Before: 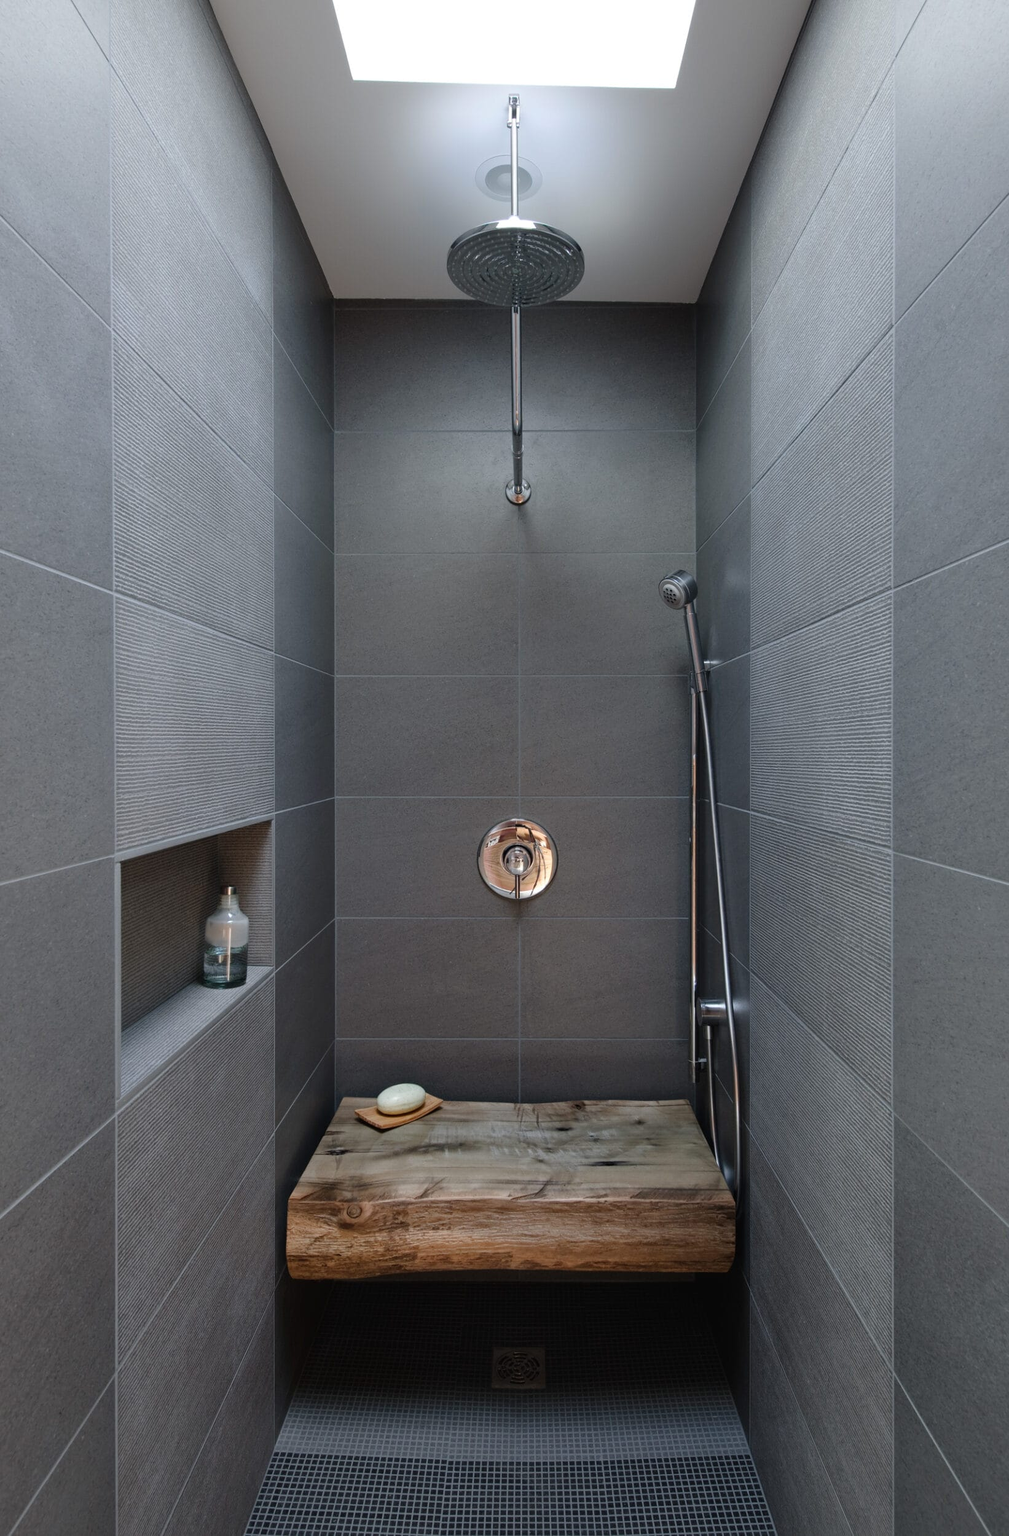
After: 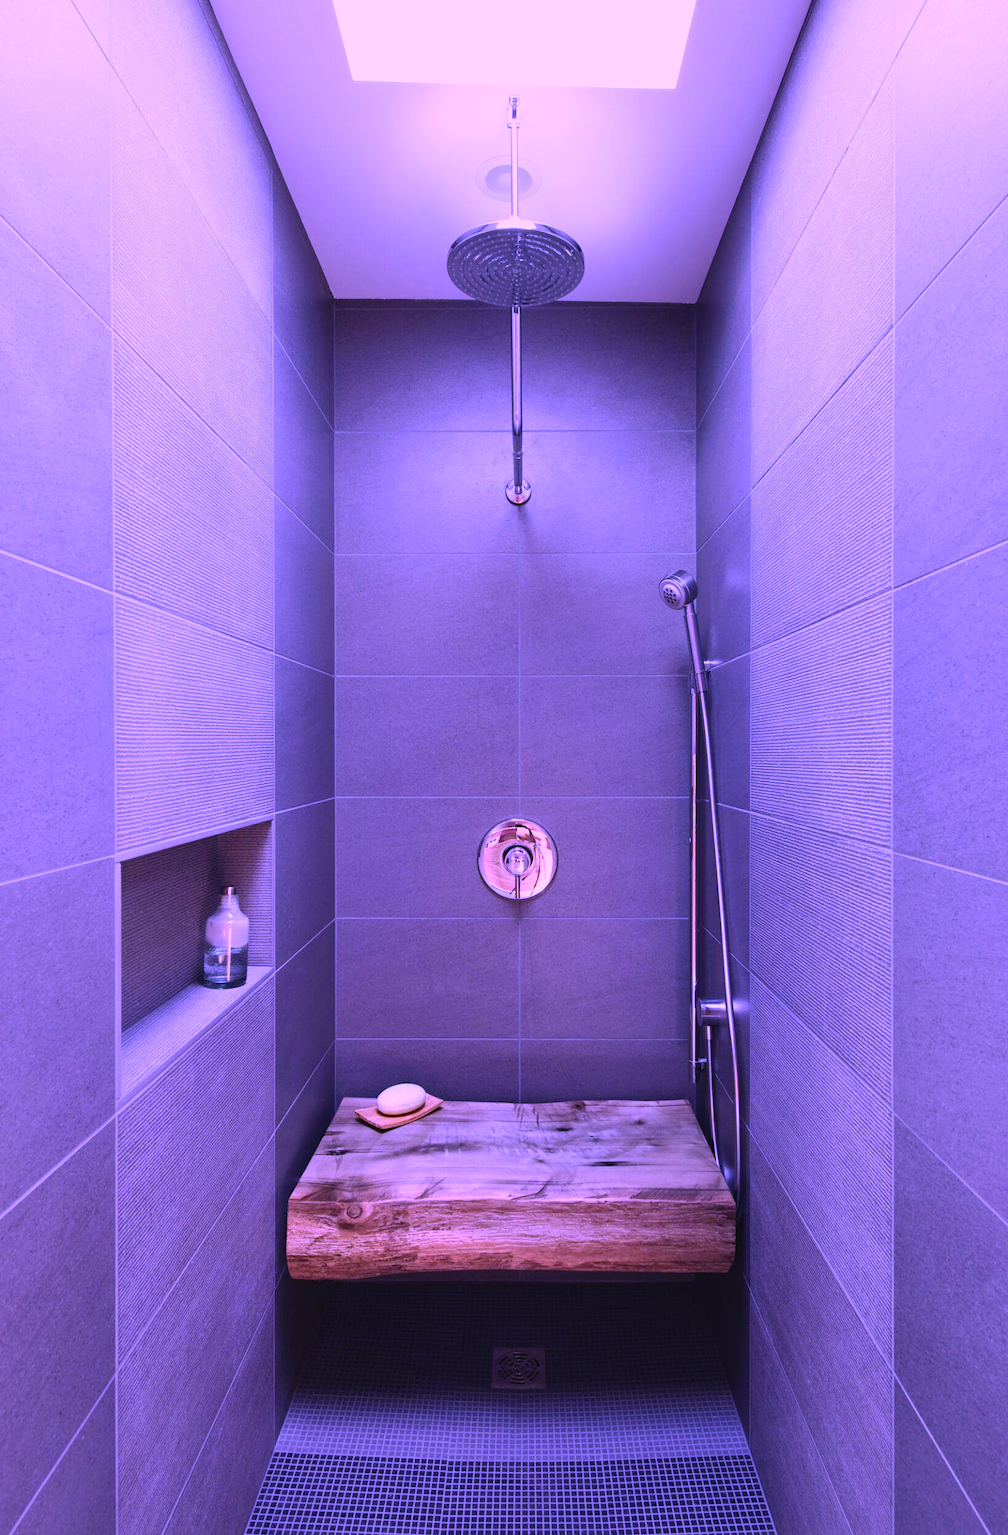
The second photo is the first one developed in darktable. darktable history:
color calibration: illuminant custom, x 0.379, y 0.481, temperature 4443.07 K
contrast brightness saturation: contrast 0.24, brightness 0.26, saturation 0.39
